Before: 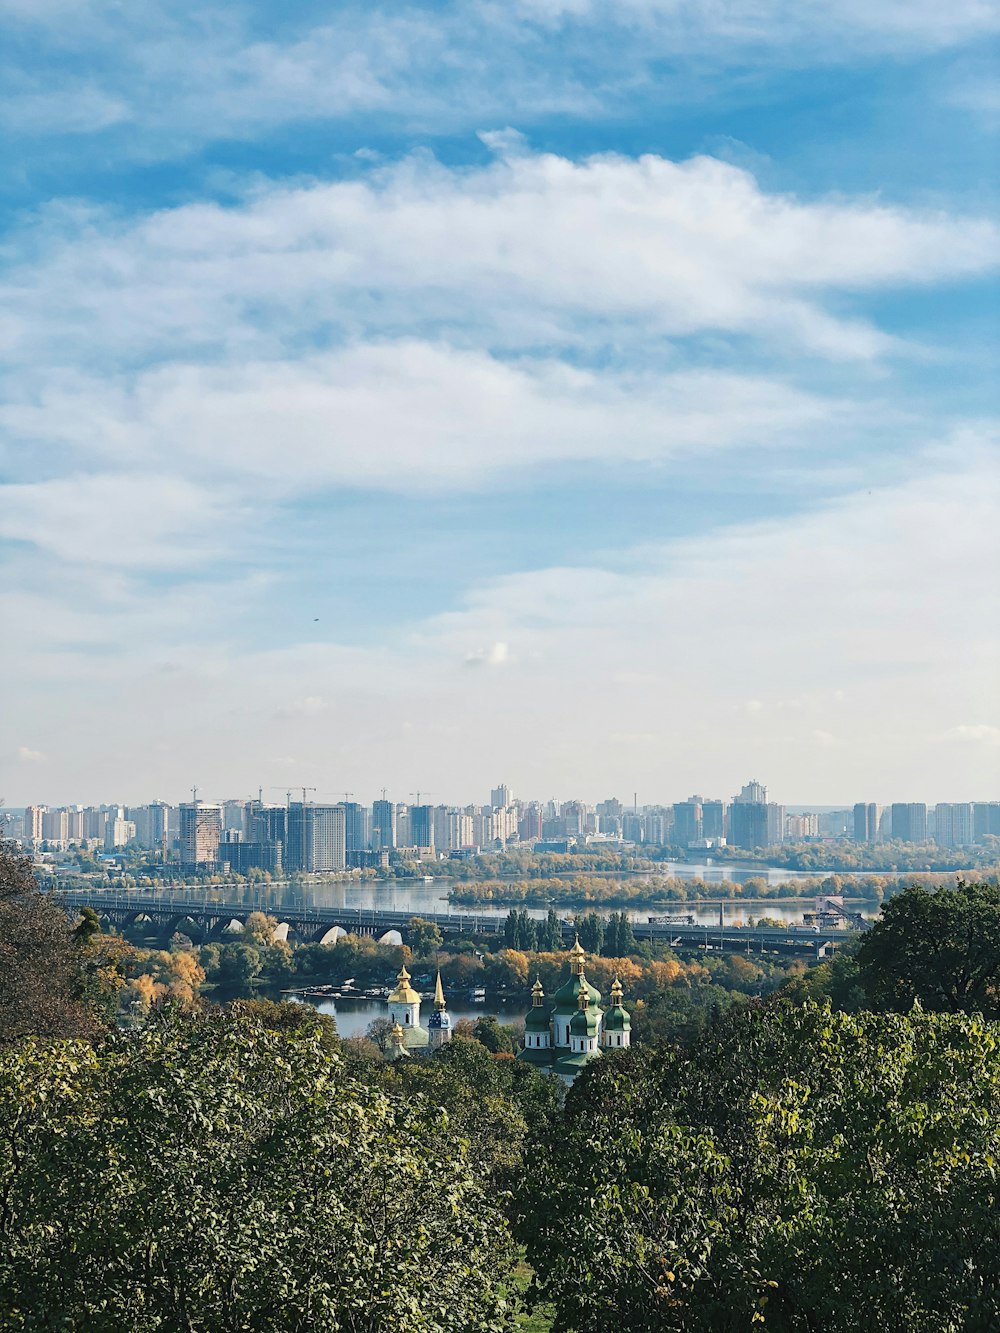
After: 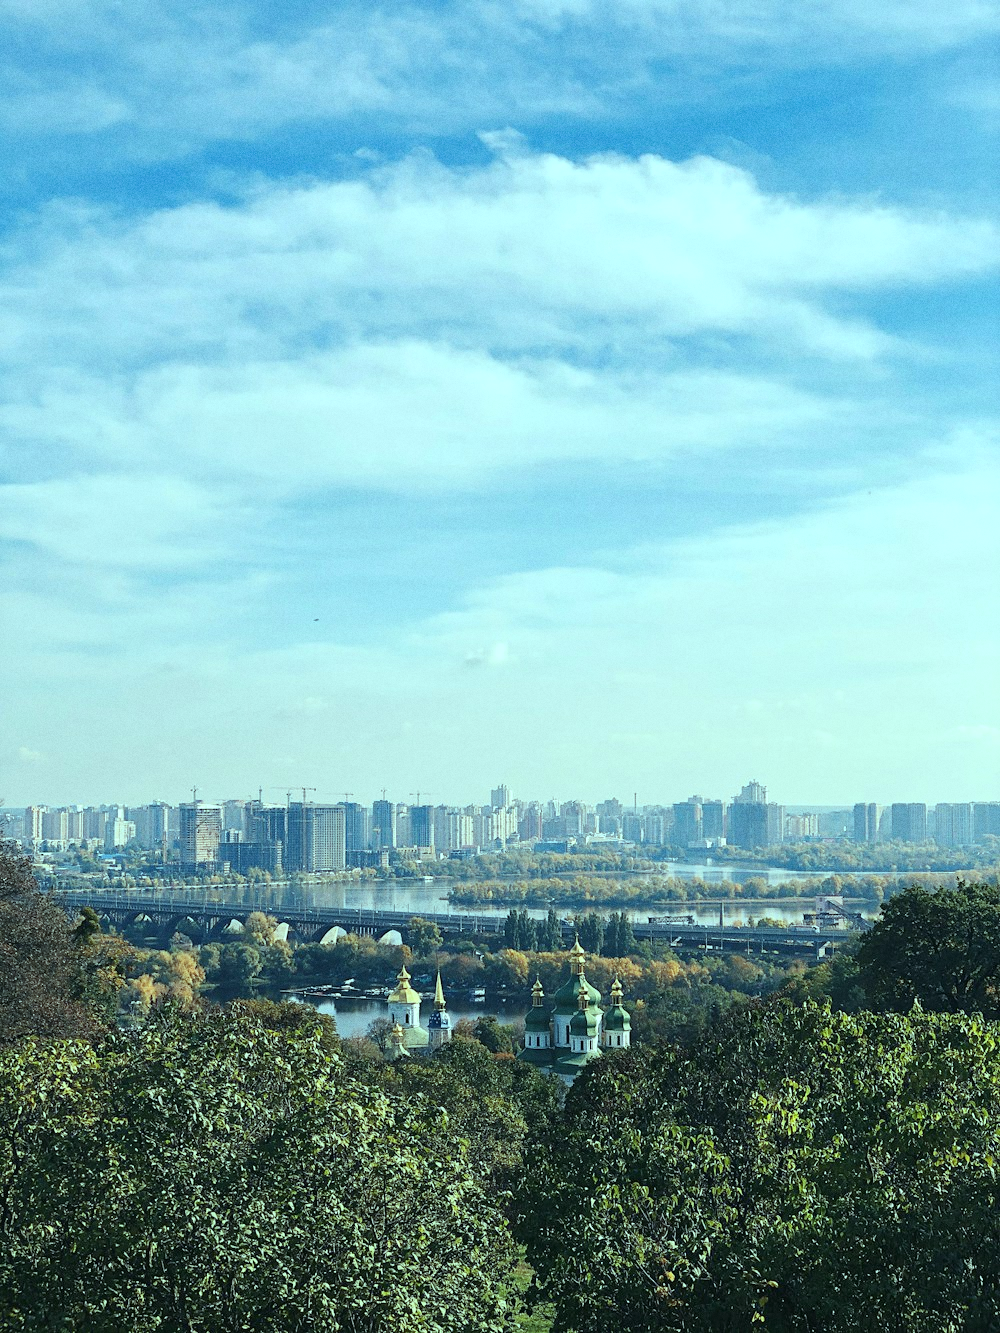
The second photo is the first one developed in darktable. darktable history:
grain: coarseness 0.09 ISO
color balance: mode lift, gamma, gain (sRGB), lift [0.997, 0.979, 1.021, 1.011], gamma [1, 1.084, 0.916, 0.998], gain [1, 0.87, 1.13, 1.101], contrast 4.55%, contrast fulcrum 38.24%, output saturation 104.09%
